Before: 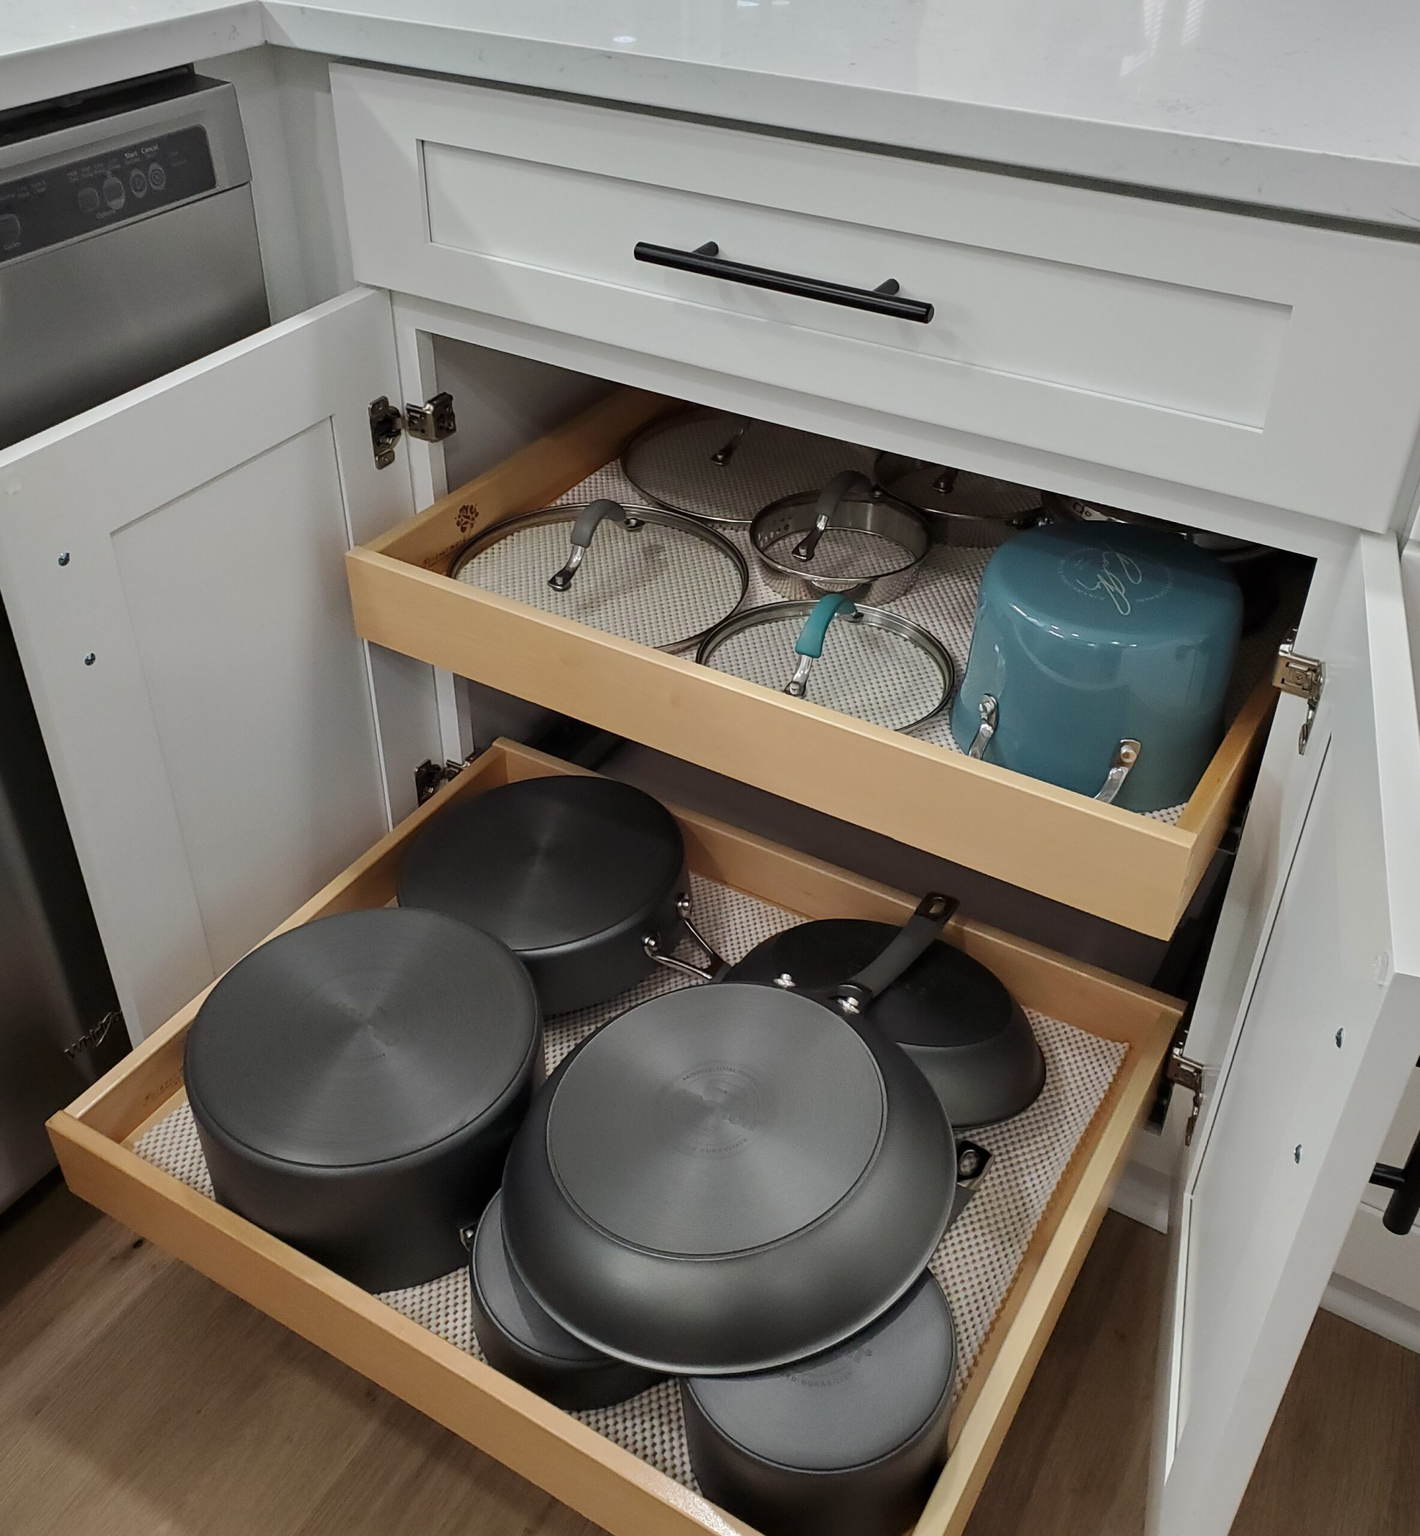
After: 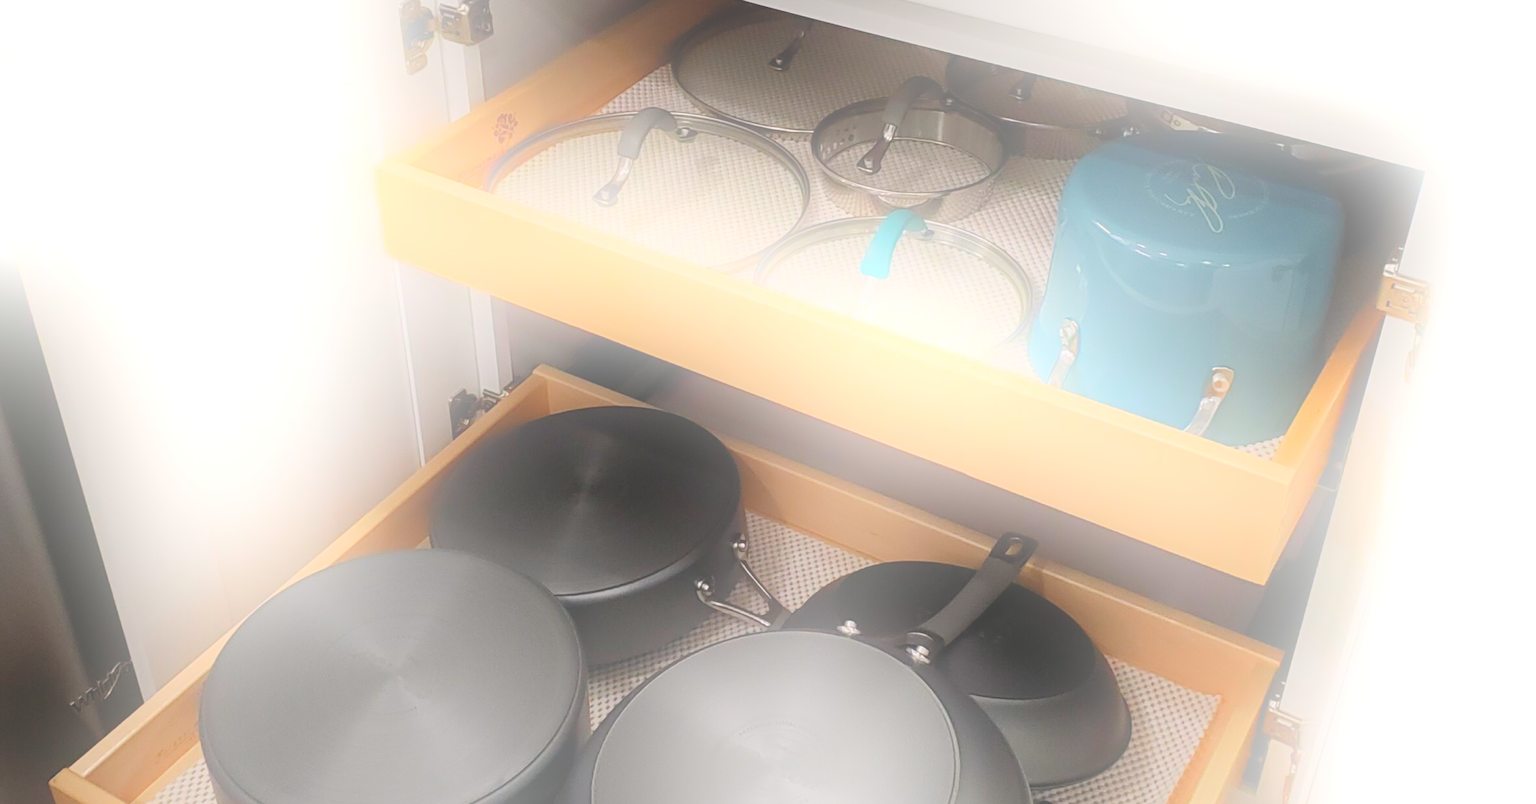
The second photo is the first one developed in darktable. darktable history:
exposure: black level correction 0.006, exposure -0.226 EV, compensate highlight preservation false
crop and rotate: top 26.056%, bottom 25.543%
color contrast: green-magenta contrast 0.84, blue-yellow contrast 0.86
bloom: size 25%, threshold 5%, strength 90%
color correction: highlights a* 3.22, highlights b* 1.93, saturation 1.19
rotate and perspective: crop left 0, crop top 0
